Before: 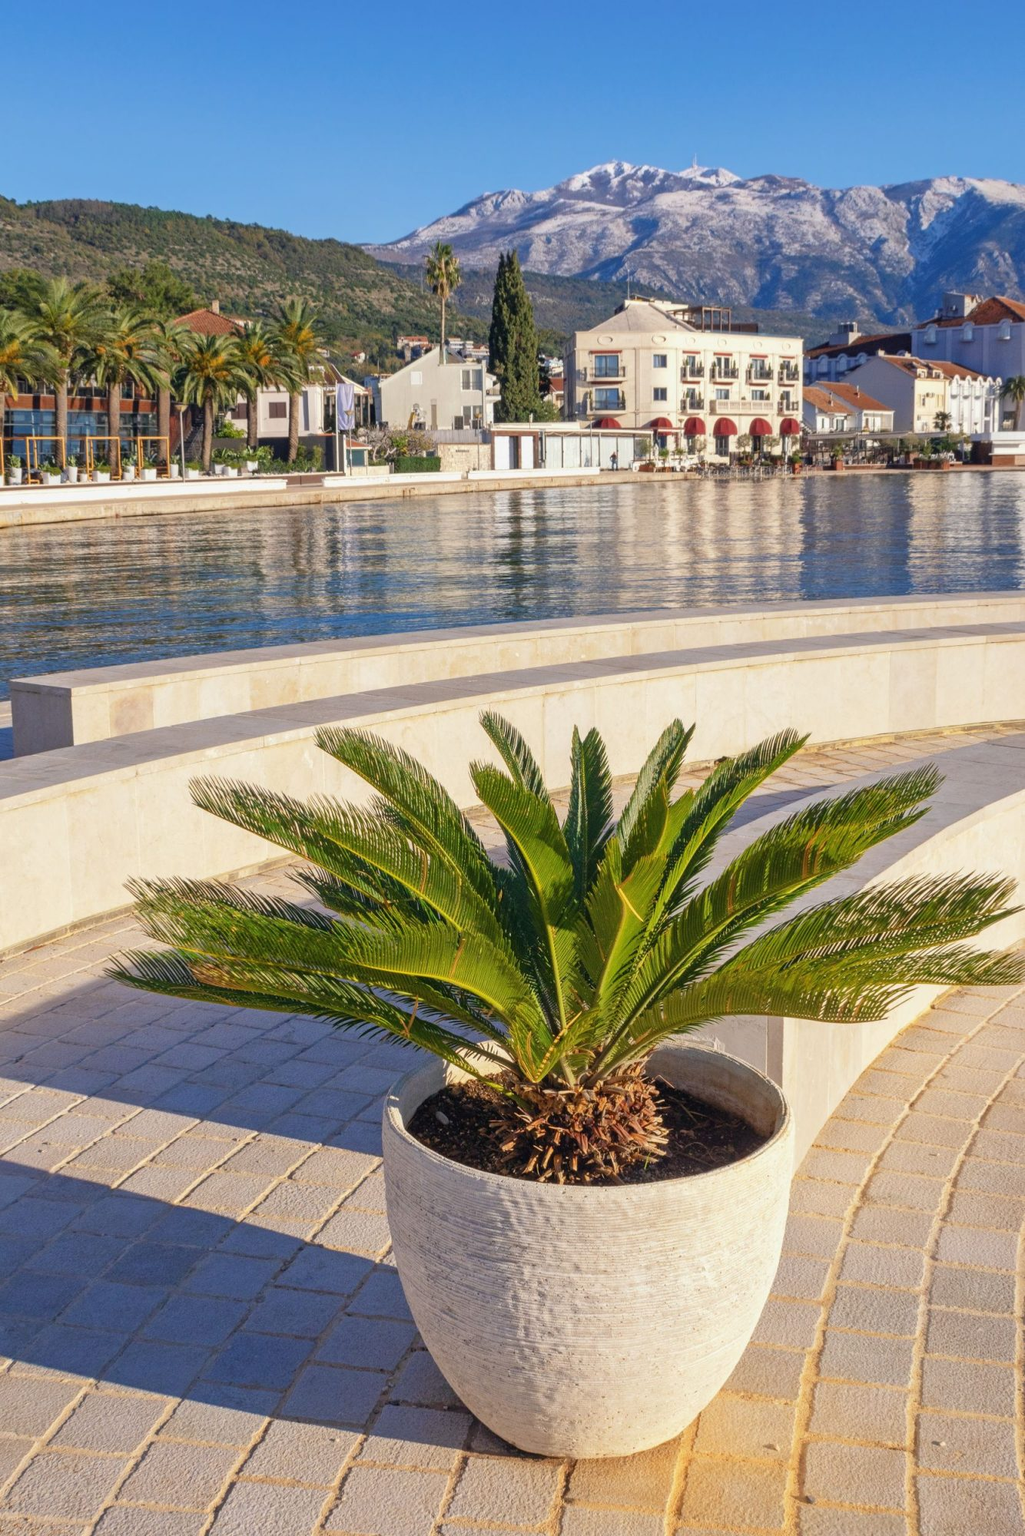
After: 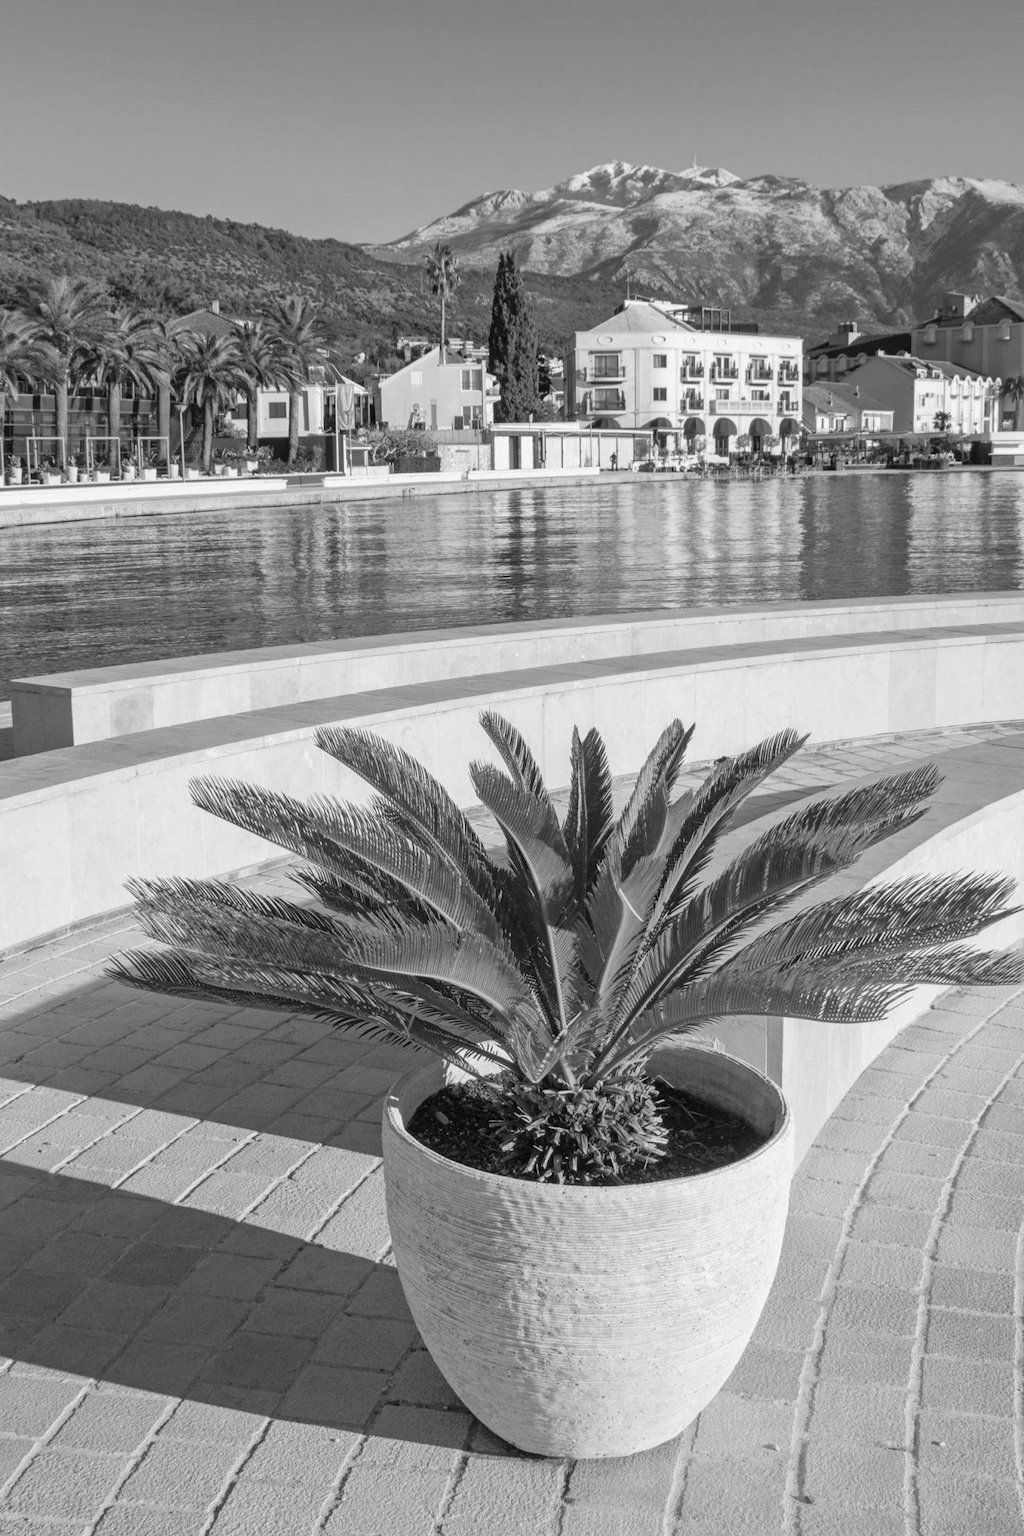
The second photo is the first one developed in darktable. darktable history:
white balance: emerald 1
monochrome: a -3.63, b -0.465
